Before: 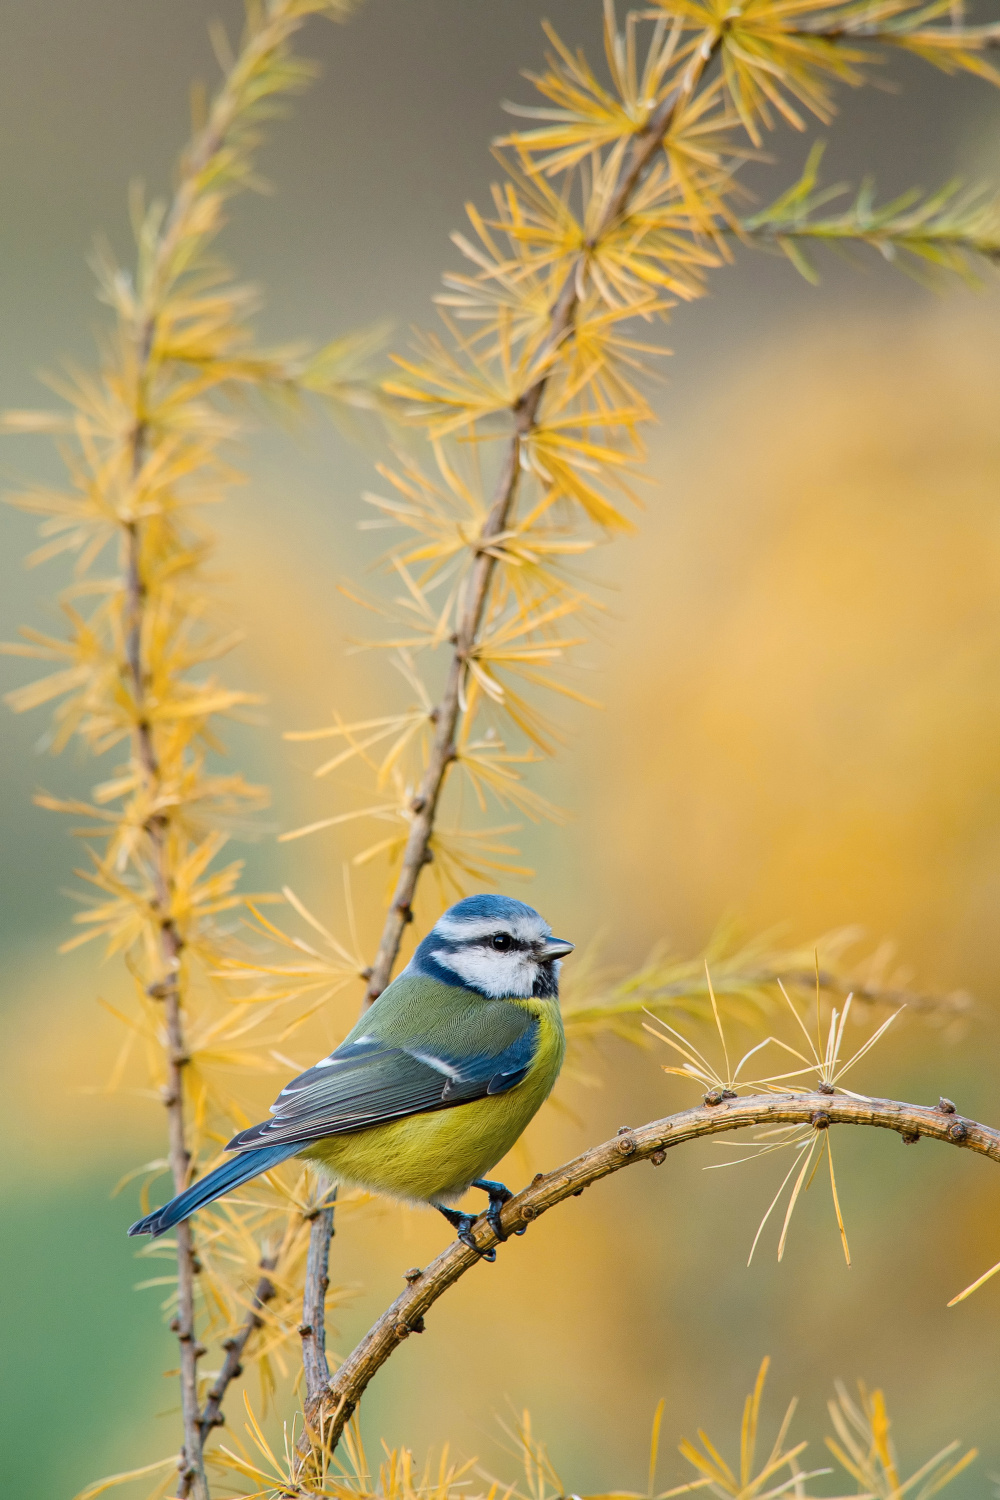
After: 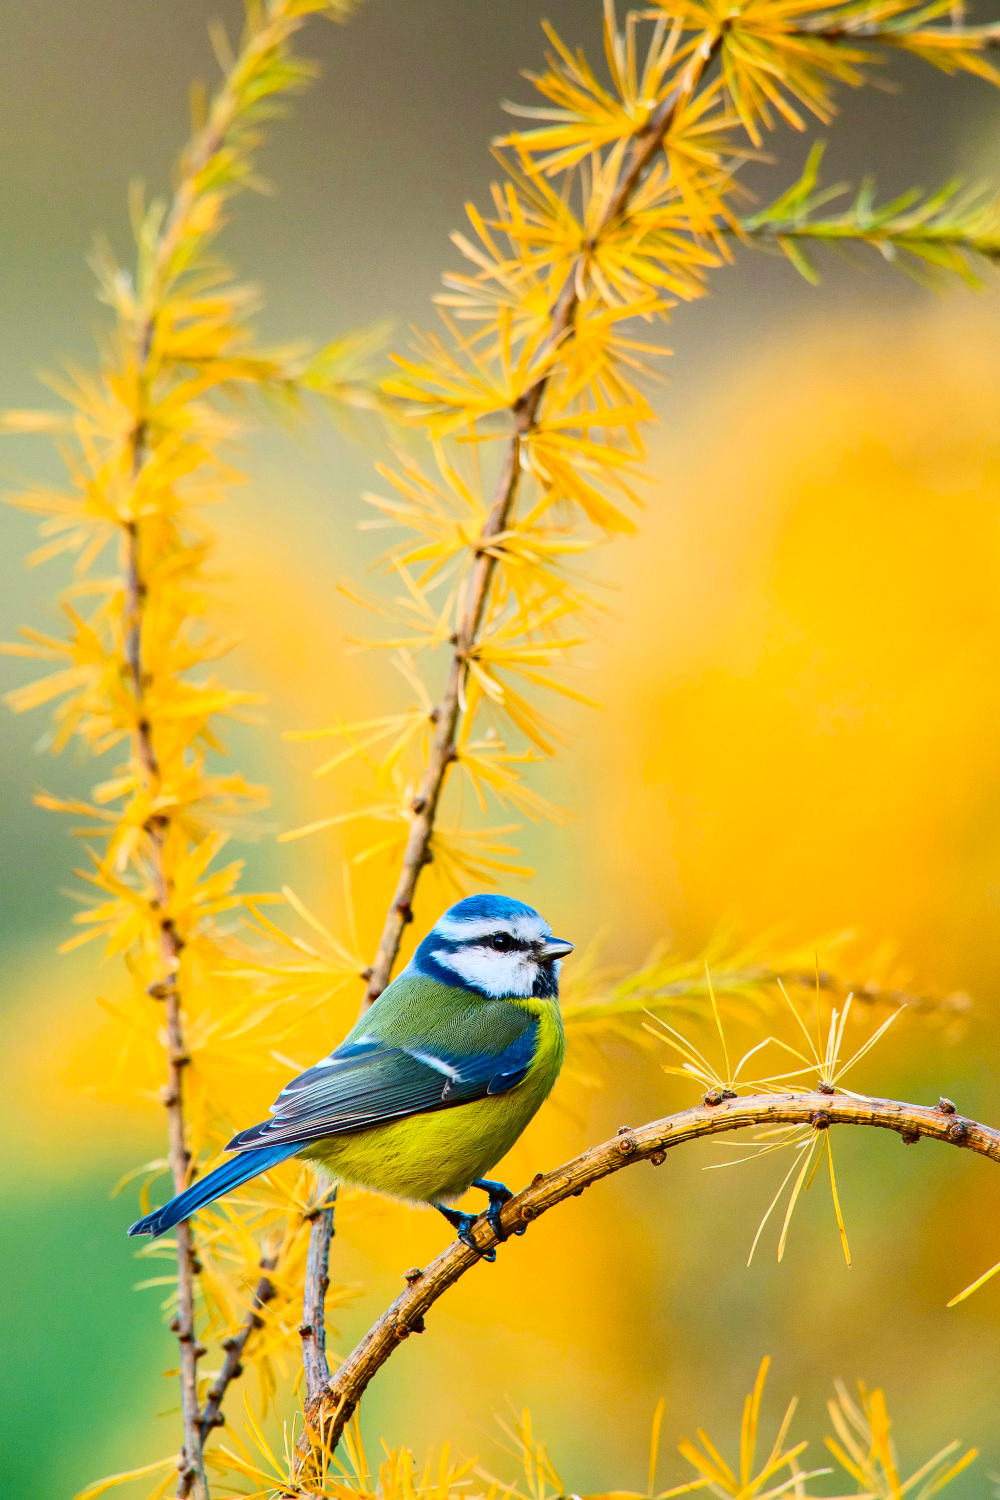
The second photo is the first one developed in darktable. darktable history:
contrast brightness saturation: contrast 0.26, brightness 0.011, saturation 0.859
